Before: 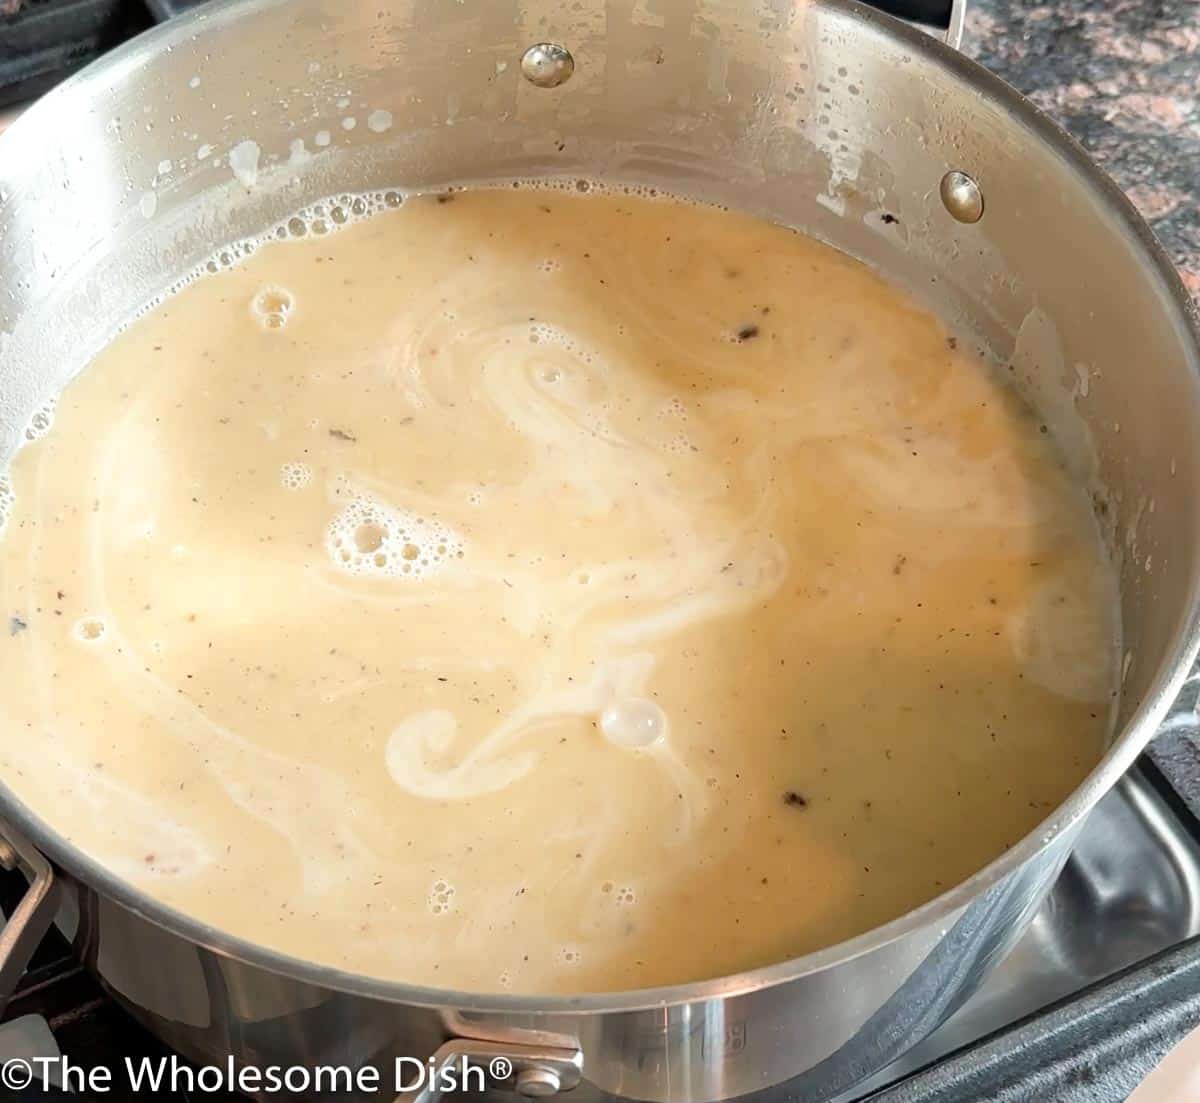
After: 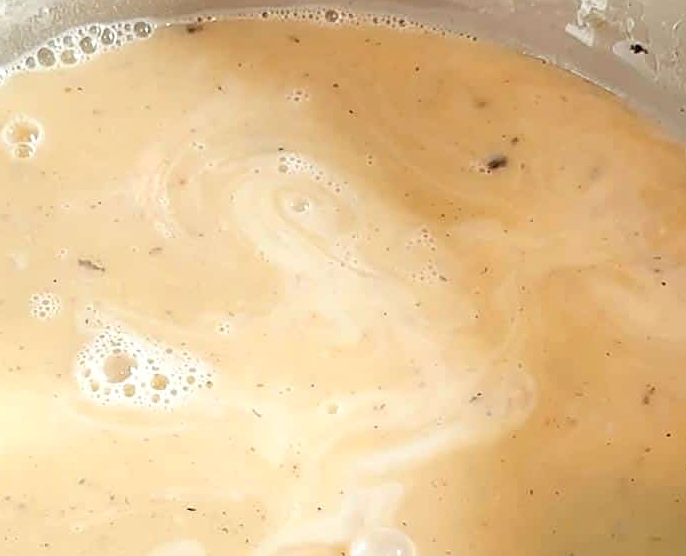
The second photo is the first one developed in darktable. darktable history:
crop: left 20.932%, top 15.471%, right 21.848%, bottom 34.081%
contrast brightness saturation: brightness 0.13
sharpen: on, module defaults
local contrast: highlights 100%, shadows 100%, detail 120%, midtone range 0.2
